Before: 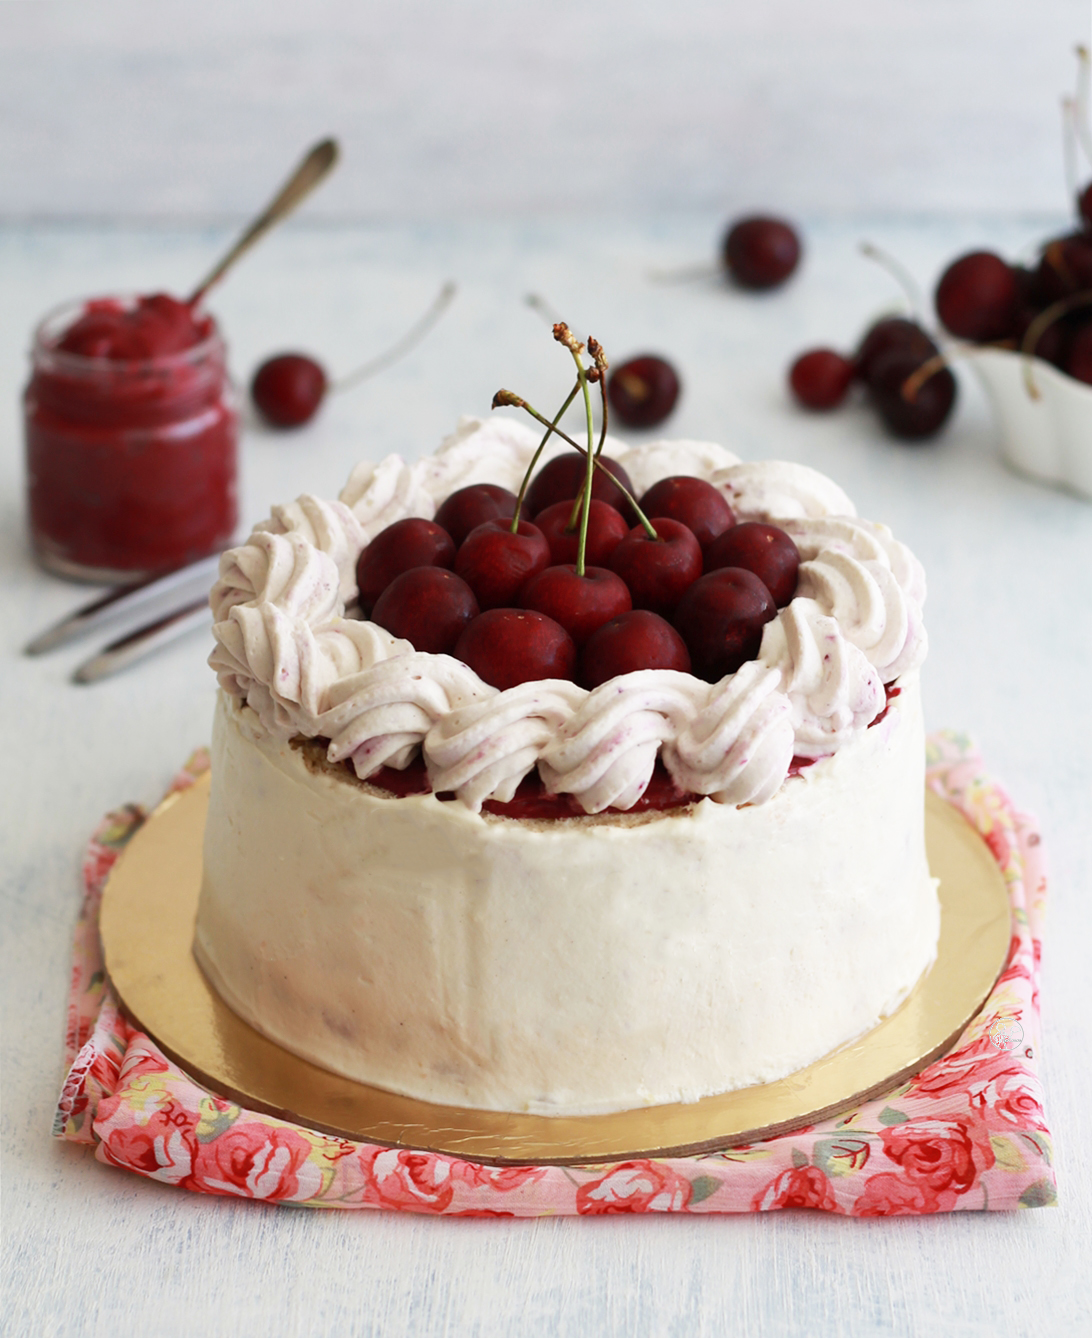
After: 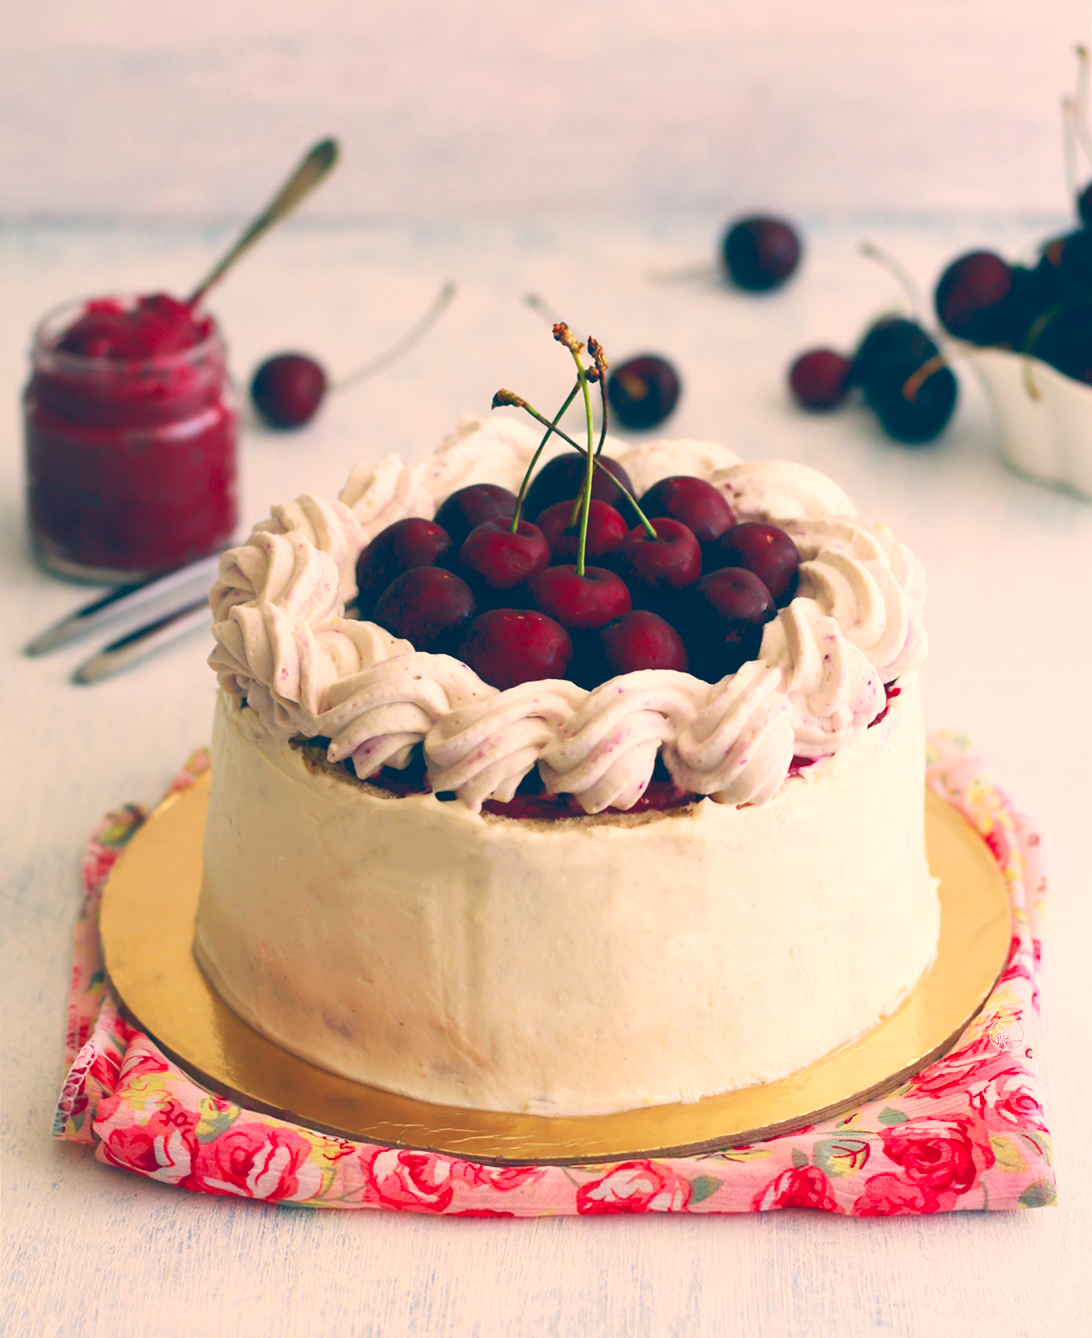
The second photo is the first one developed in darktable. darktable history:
contrast brightness saturation: saturation 0.5
color balance: lift [1.006, 0.985, 1.002, 1.015], gamma [1, 0.953, 1.008, 1.047], gain [1.076, 1.13, 1.004, 0.87]
